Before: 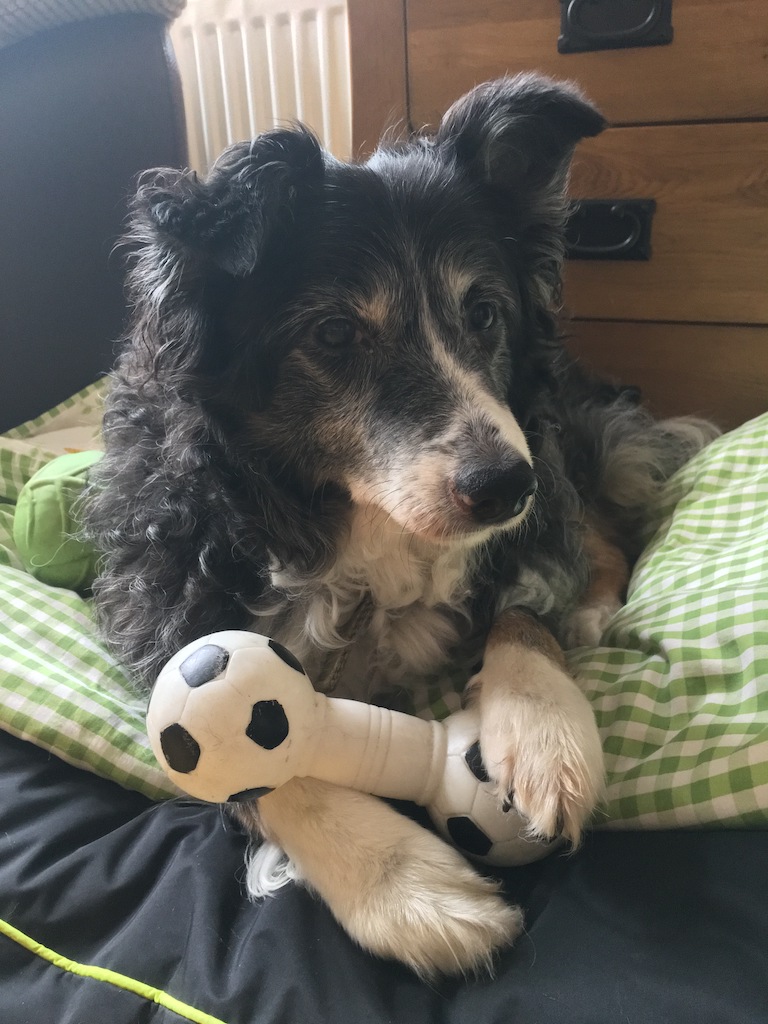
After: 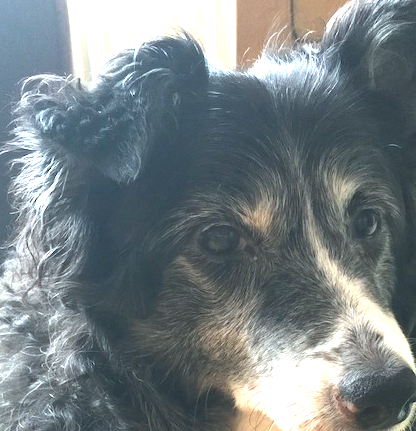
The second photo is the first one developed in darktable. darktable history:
exposure: black level correction 0, exposure 1.44 EV, compensate highlight preservation false
crop: left 15.122%, top 9.123%, right 30.69%, bottom 48.741%
color calibration: output R [1.063, -0.012, -0.003, 0], output G [0, 1.022, 0.021, 0], output B [-0.079, 0.047, 1, 0], gray › normalize channels true, illuminant Planckian (black body), adaptation linear Bradford (ICC v4), x 0.365, y 0.367, temperature 4411.68 K, gamut compression 0.018
